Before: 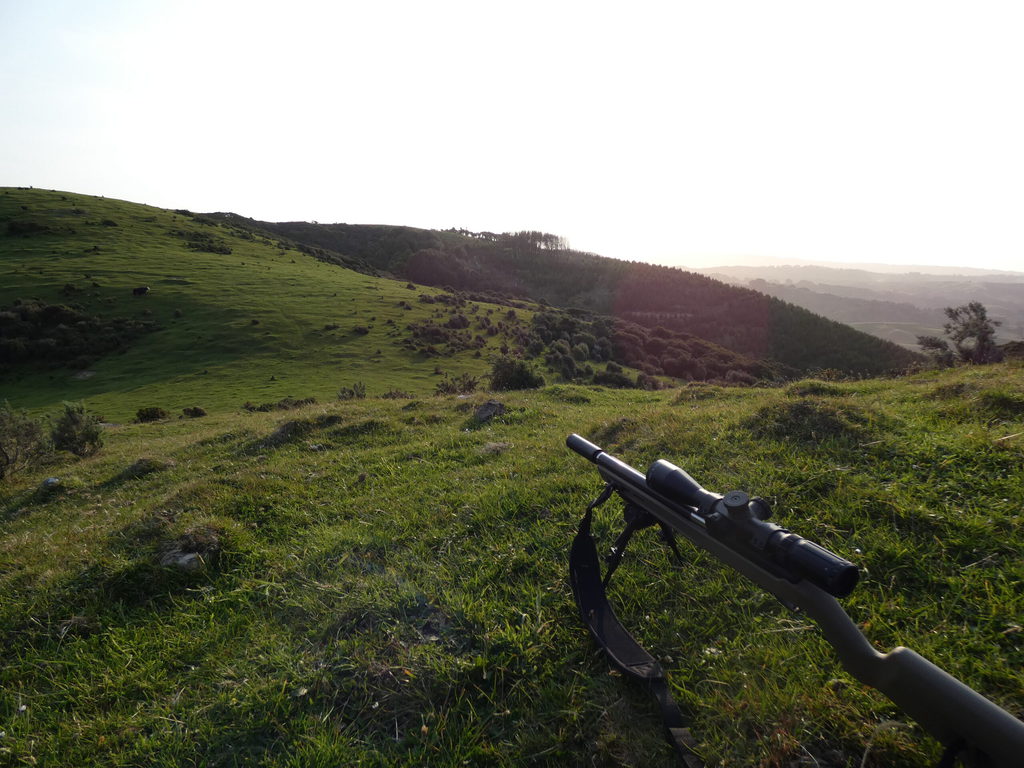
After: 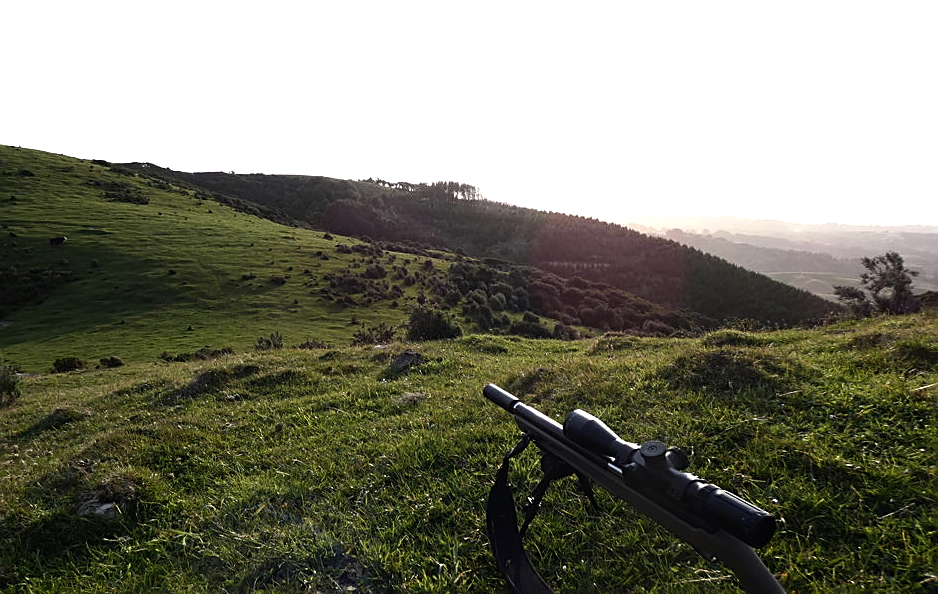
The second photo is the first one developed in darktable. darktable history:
tone equalizer: -8 EV -0.75 EV, -7 EV -0.7 EV, -6 EV -0.6 EV, -5 EV -0.4 EV, -3 EV 0.4 EV, -2 EV 0.6 EV, -1 EV 0.7 EV, +0 EV 0.75 EV, edges refinement/feathering 500, mask exposure compensation -1.57 EV, preserve details no
sharpen: on, module defaults
crop: left 8.155%, top 6.611%, bottom 15.385%
haze removal: compatibility mode true, adaptive false
